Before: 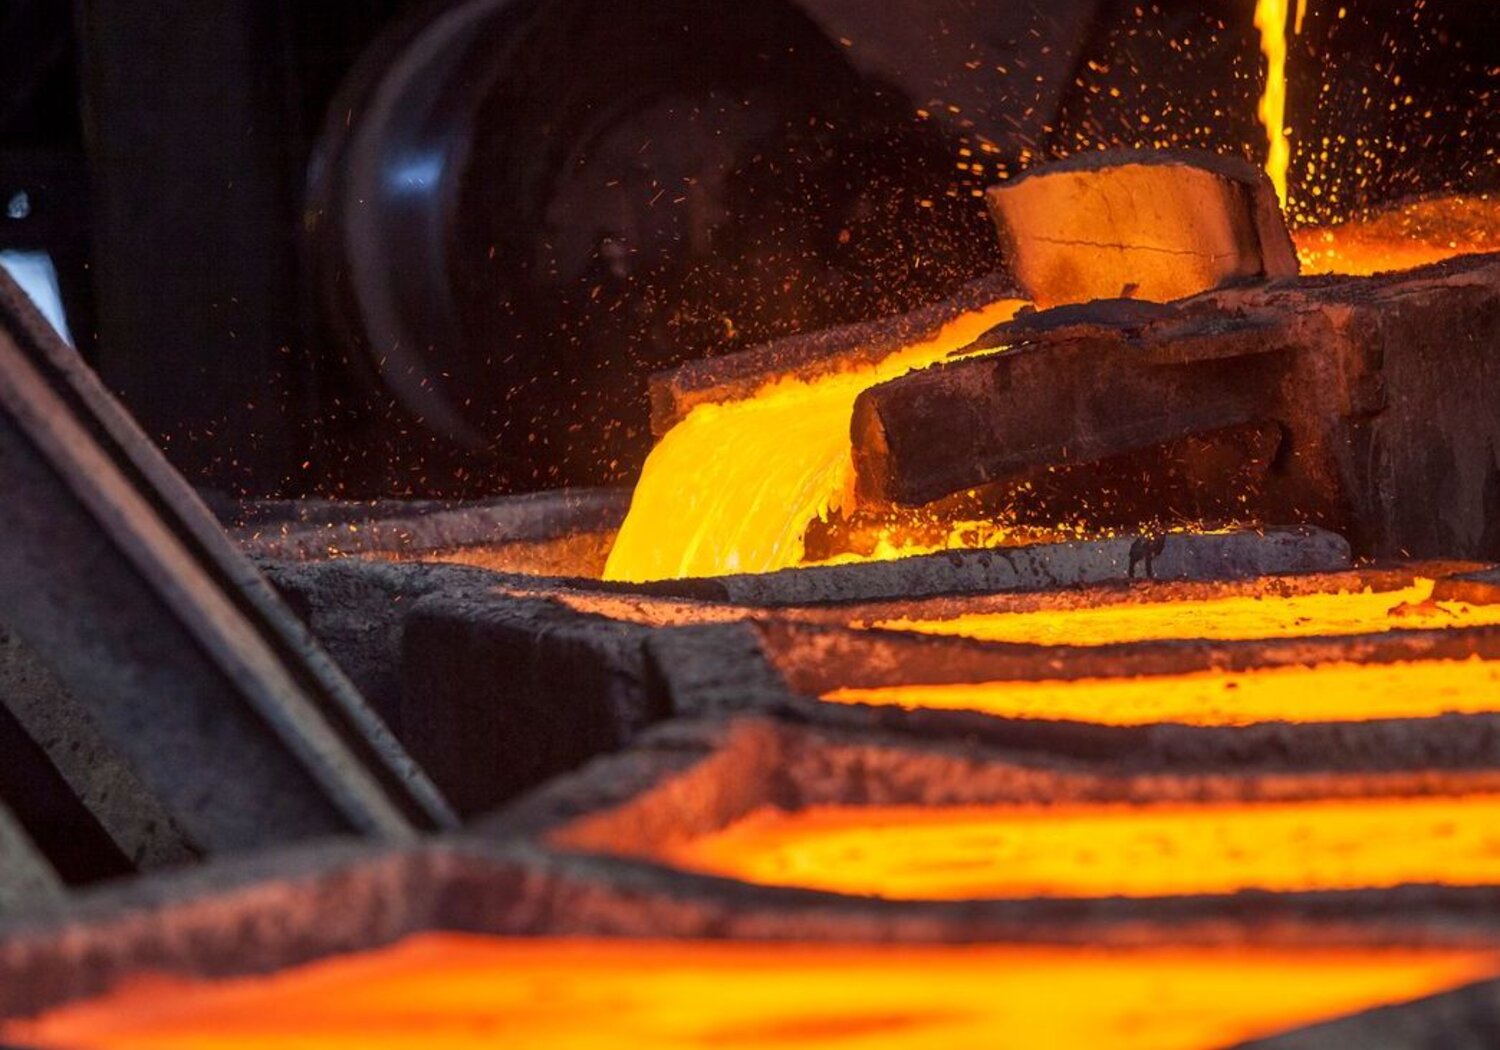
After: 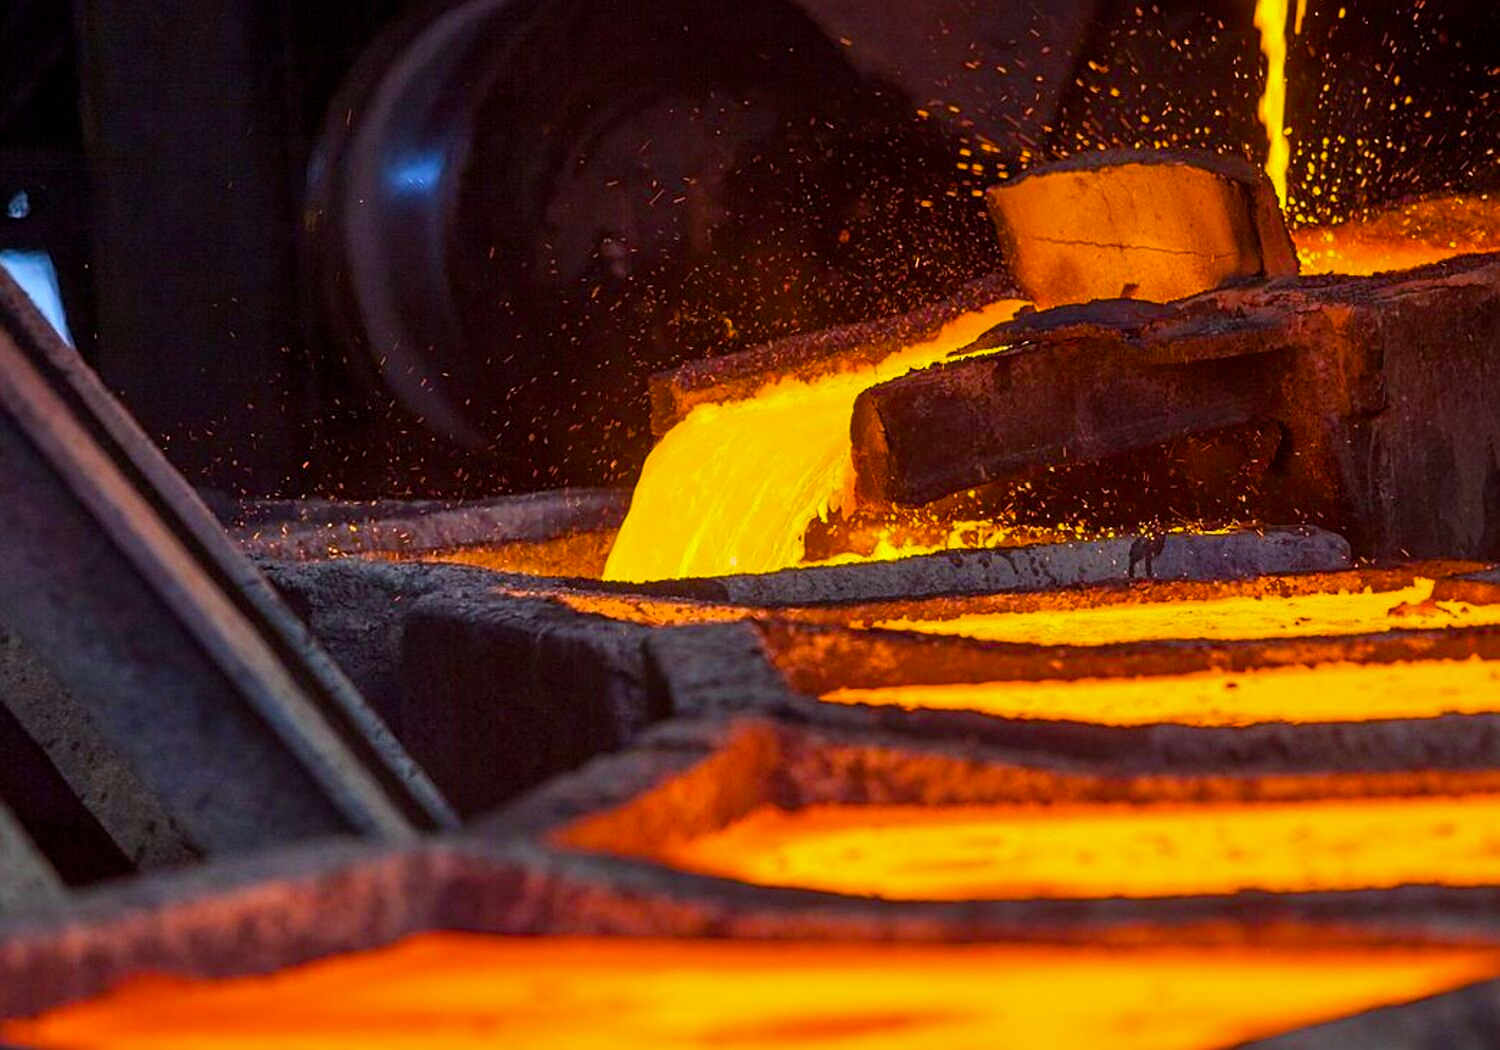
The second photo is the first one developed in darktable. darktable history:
sharpen: on, module defaults
color balance rgb: linear chroma grading › global chroma 15%, perceptual saturation grading › global saturation 30%
white balance: red 0.976, blue 1.04
